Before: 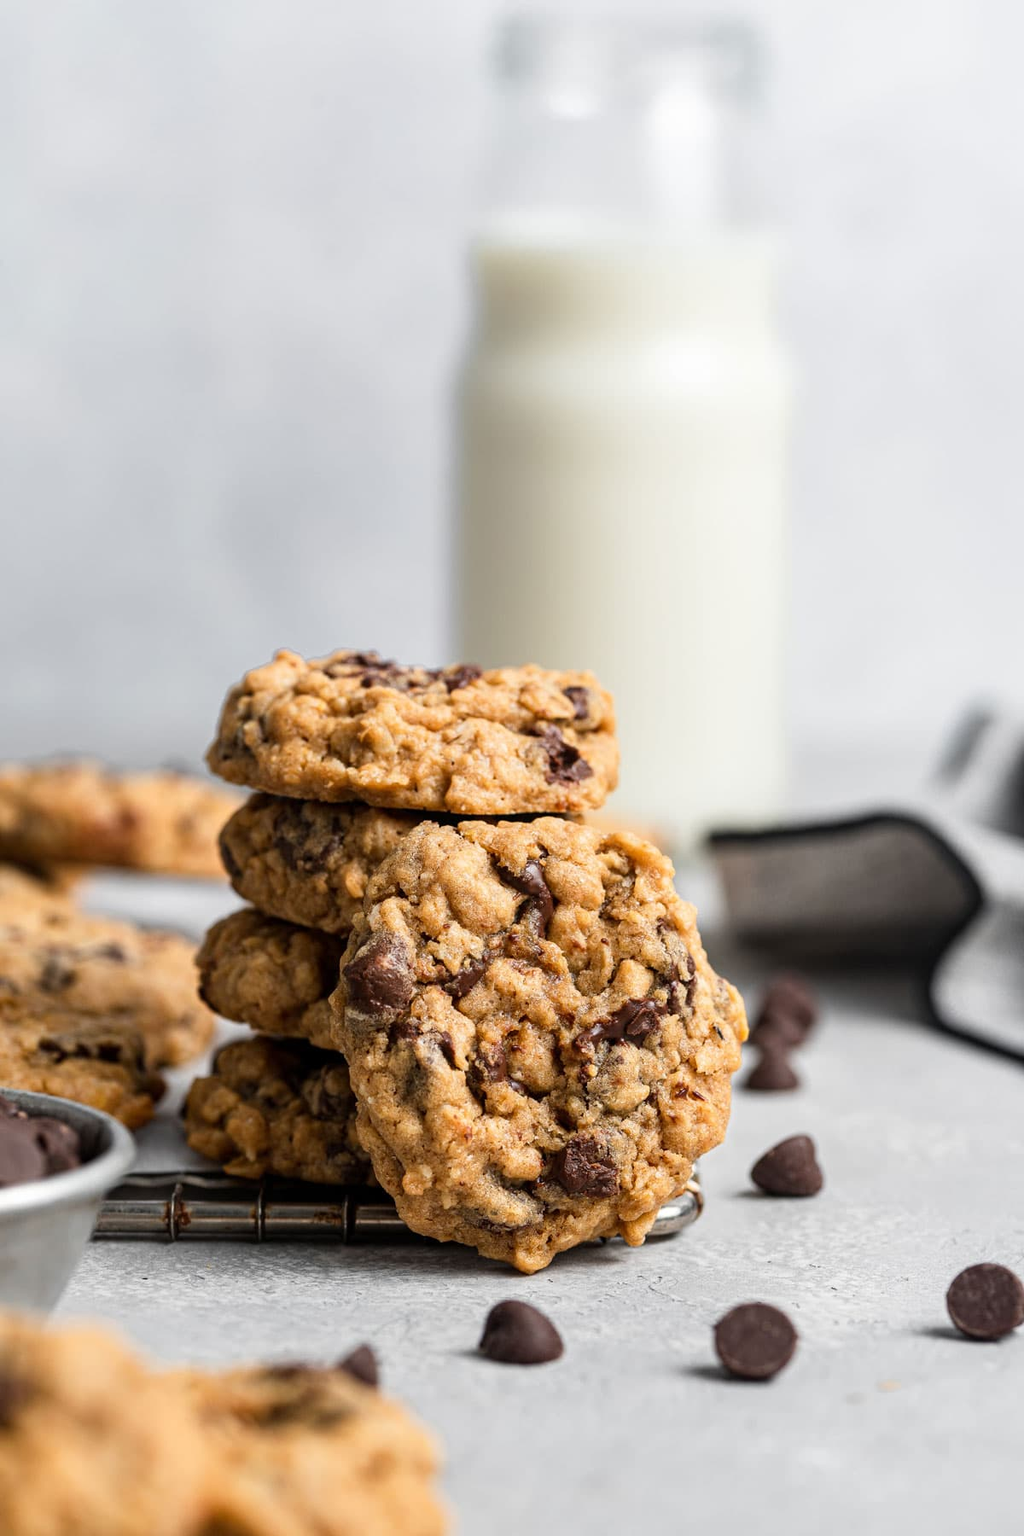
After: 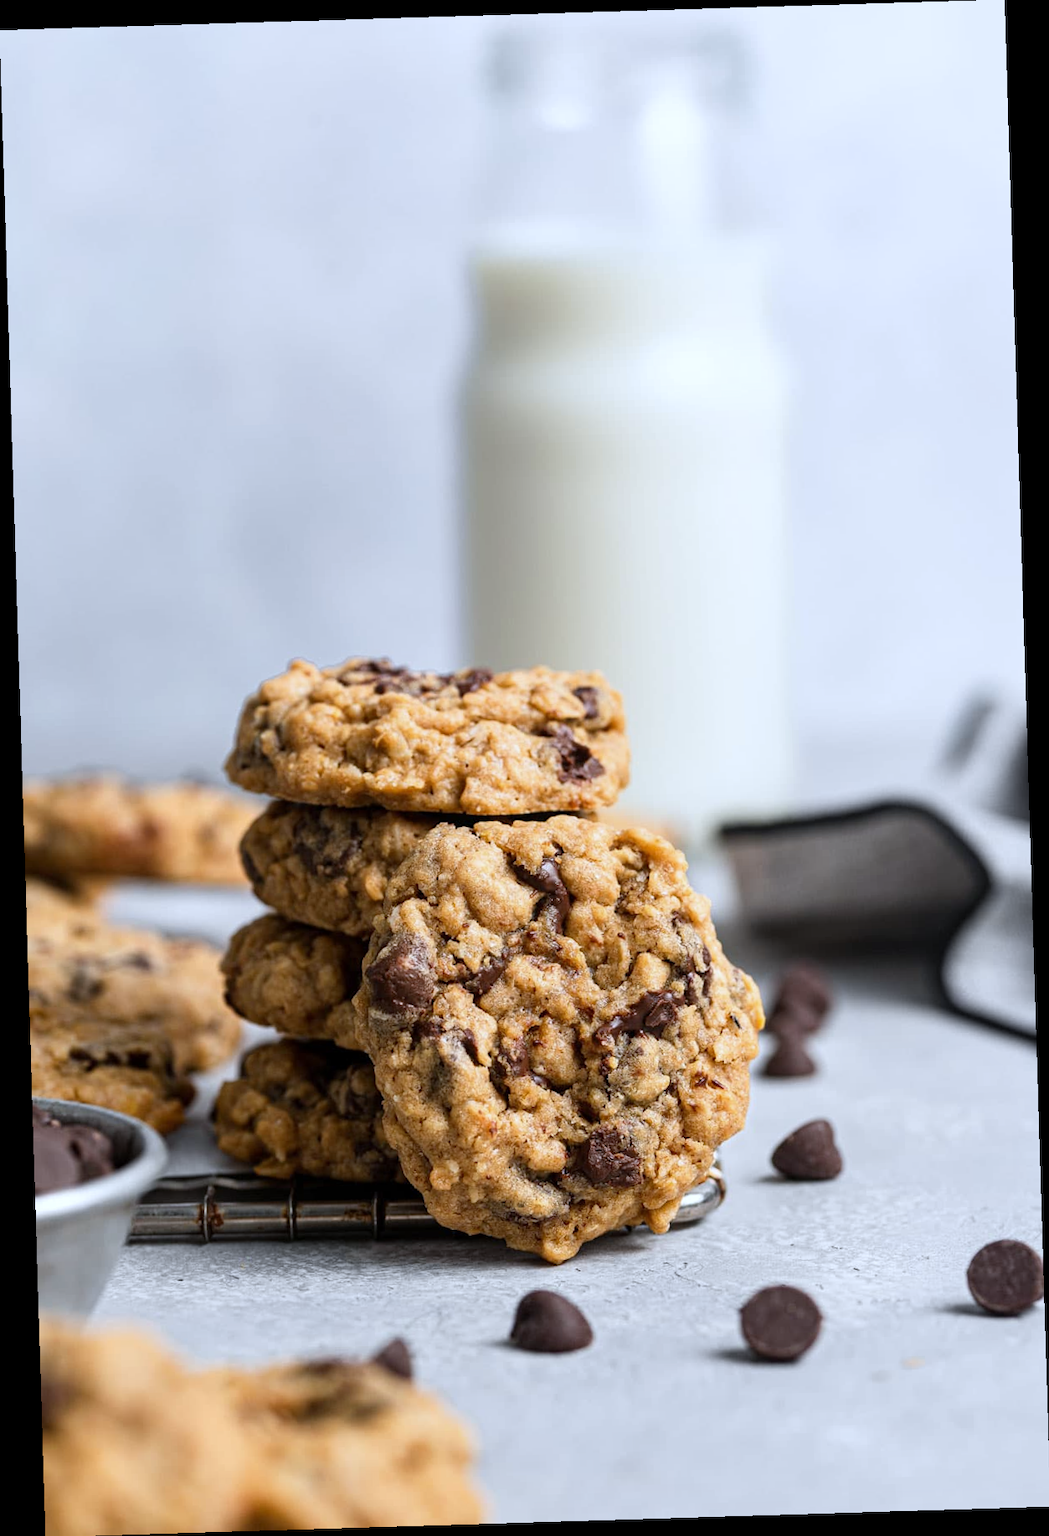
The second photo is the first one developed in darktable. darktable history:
tone equalizer: on, module defaults
white balance: red 0.954, blue 1.079
rotate and perspective: rotation -1.75°, automatic cropping off
